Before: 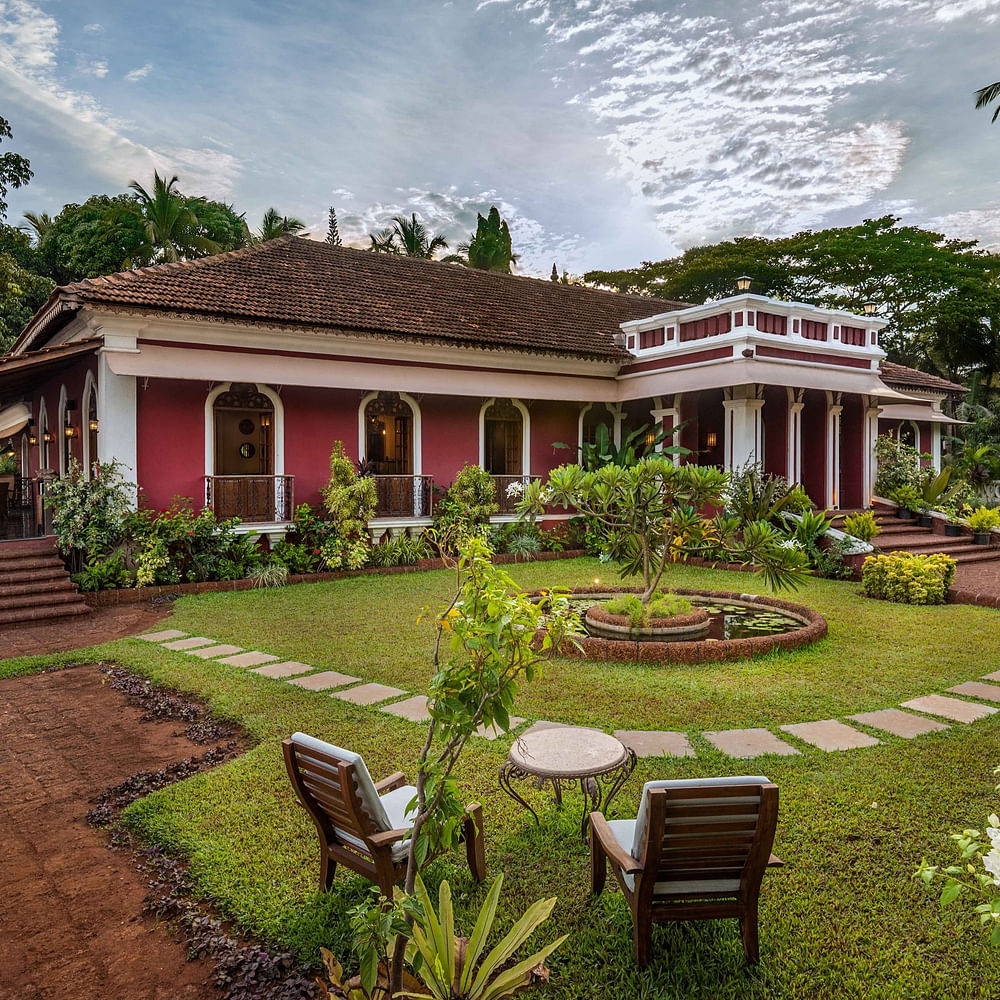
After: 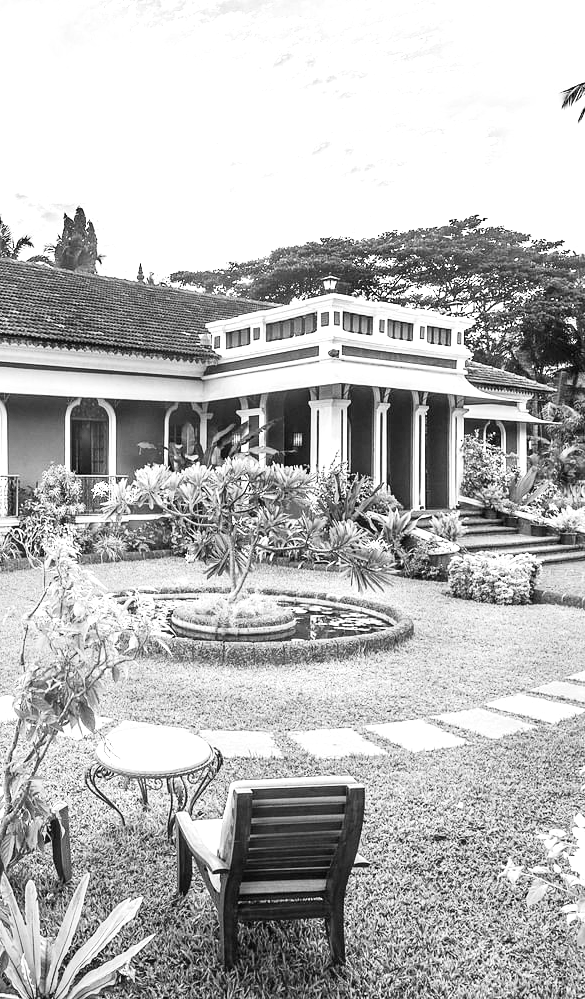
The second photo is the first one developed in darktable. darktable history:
crop: left 41.402%
contrast brightness saturation: contrast 0.2, brightness 0.16, saturation 0.22
exposure: black level correction 0, exposure 1.45 EV, compensate exposure bias true, compensate highlight preservation false
monochrome: on, module defaults
